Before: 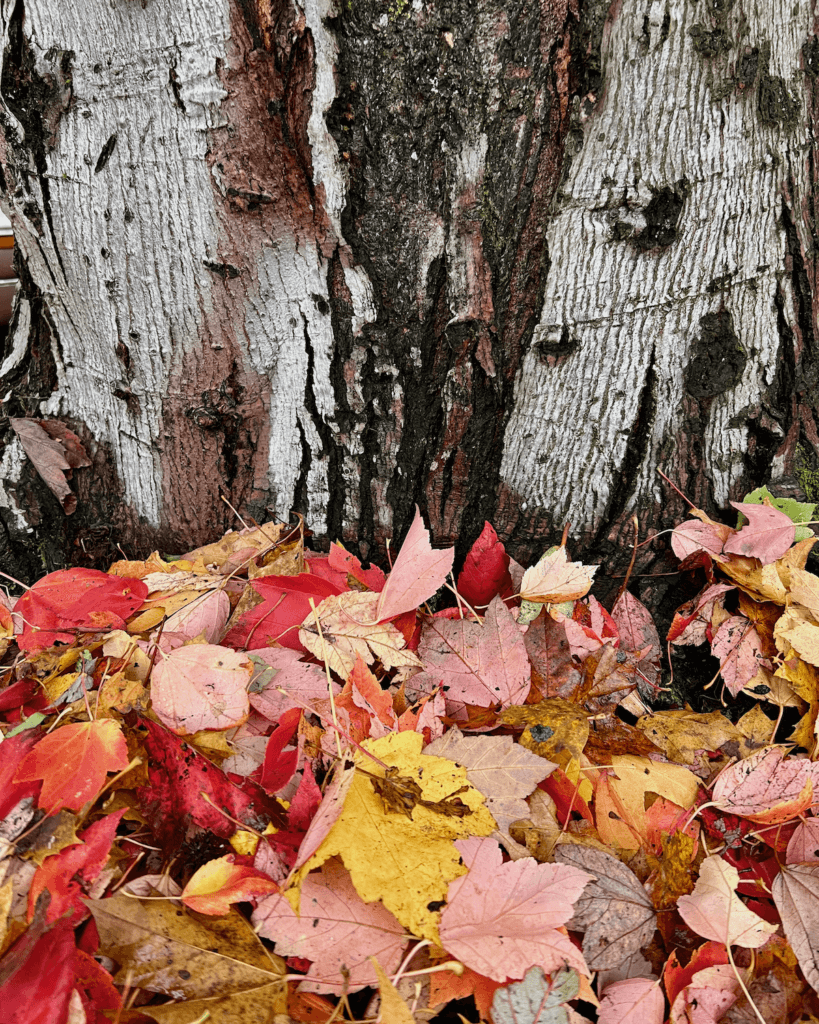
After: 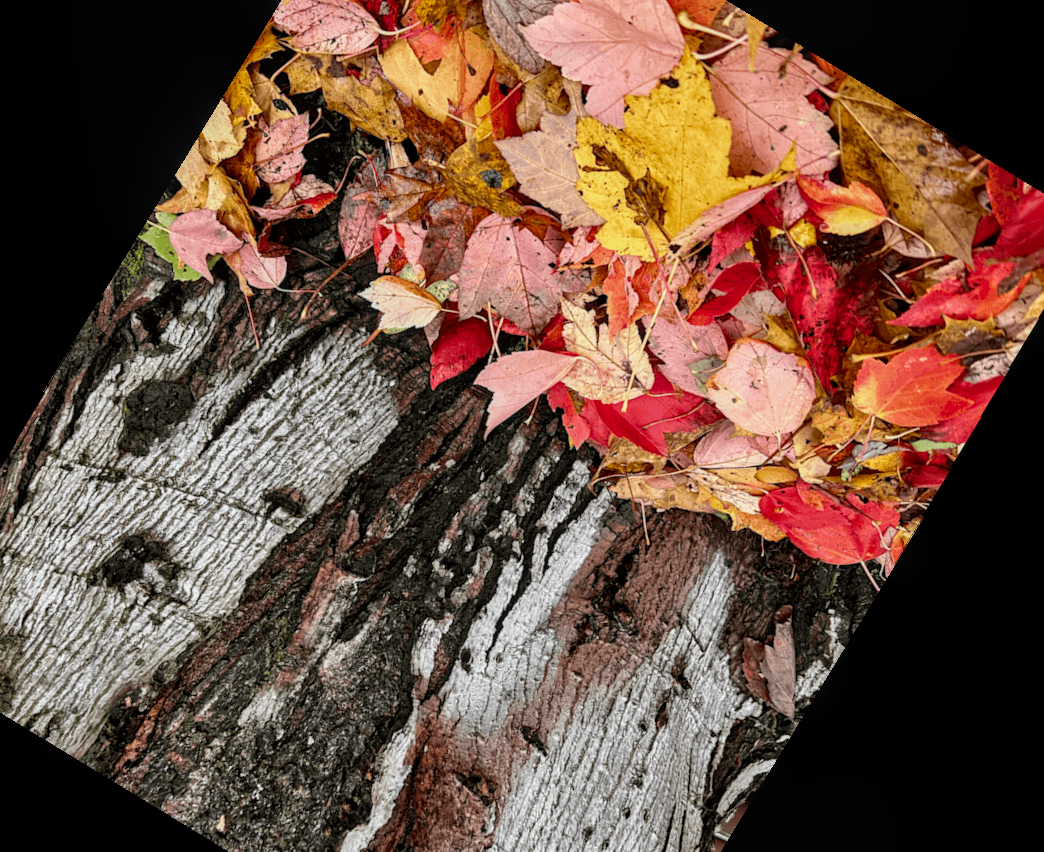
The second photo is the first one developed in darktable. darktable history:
contrast brightness saturation: saturation 0.1
crop and rotate: angle 148.68°, left 9.111%, top 15.603%, right 4.588%, bottom 17.041%
local contrast: on, module defaults
rotate and perspective: rotation -1°, crop left 0.011, crop right 0.989, crop top 0.025, crop bottom 0.975
tone equalizer: on, module defaults
